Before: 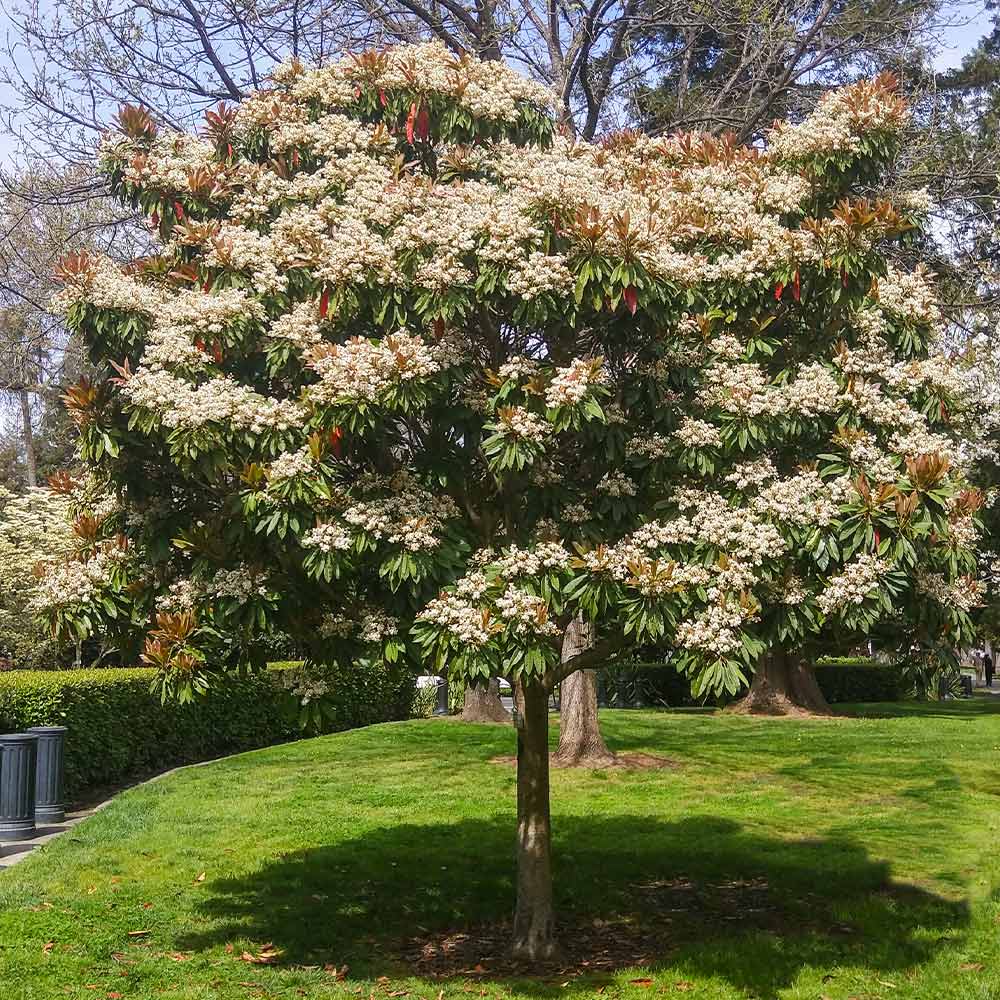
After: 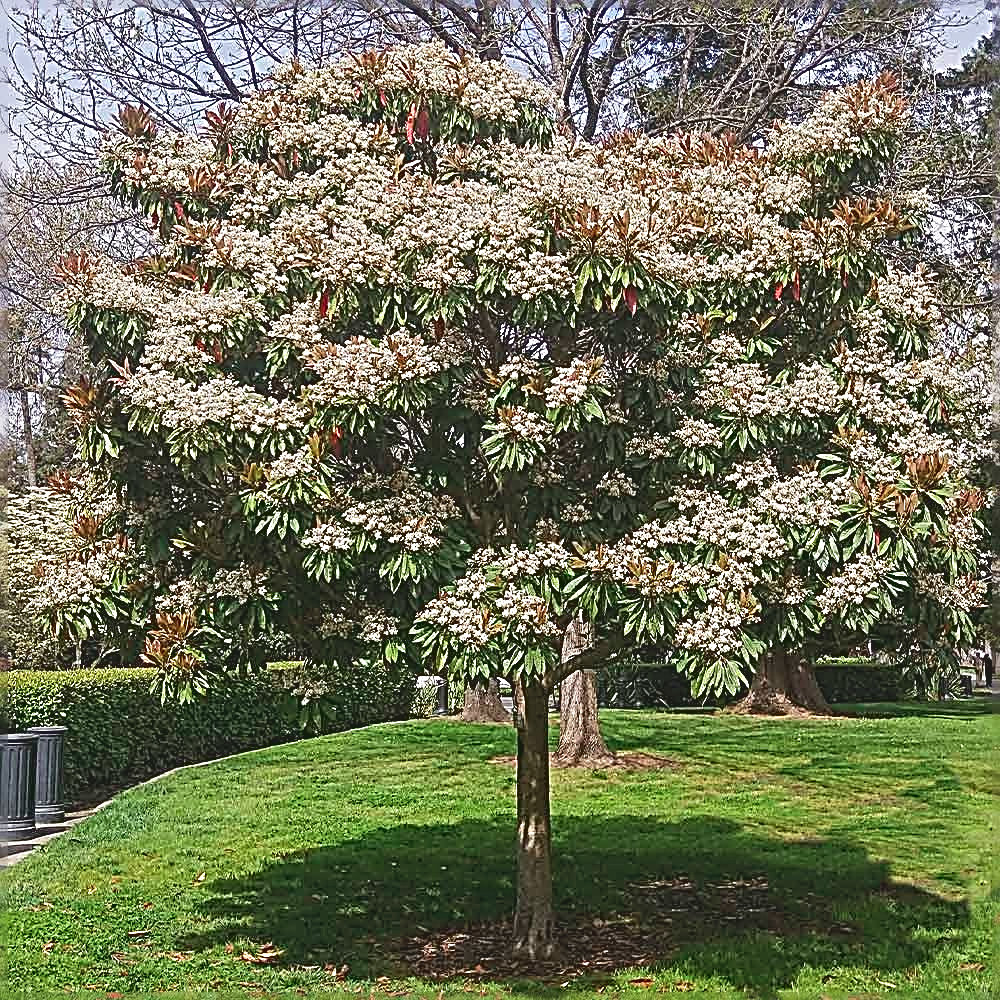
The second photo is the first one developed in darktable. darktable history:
tone curve: curves: ch0 [(0, 0) (0.253, 0.237) (1, 1)]; ch1 [(0, 0) (0.411, 0.385) (0.502, 0.506) (0.557, 0.565) (0.66, 0.683) (1, 1)]; ch2 [(0, 0) (0.394, 0.413) (0.5, 0.5) (1, 1)], color space Lab, independent channels, preserve colors none
sharpen: radius 3.158, amount 1.731
contrast brightness saturation: contrast -0.15, brightness 0.05, saturation -0.12
